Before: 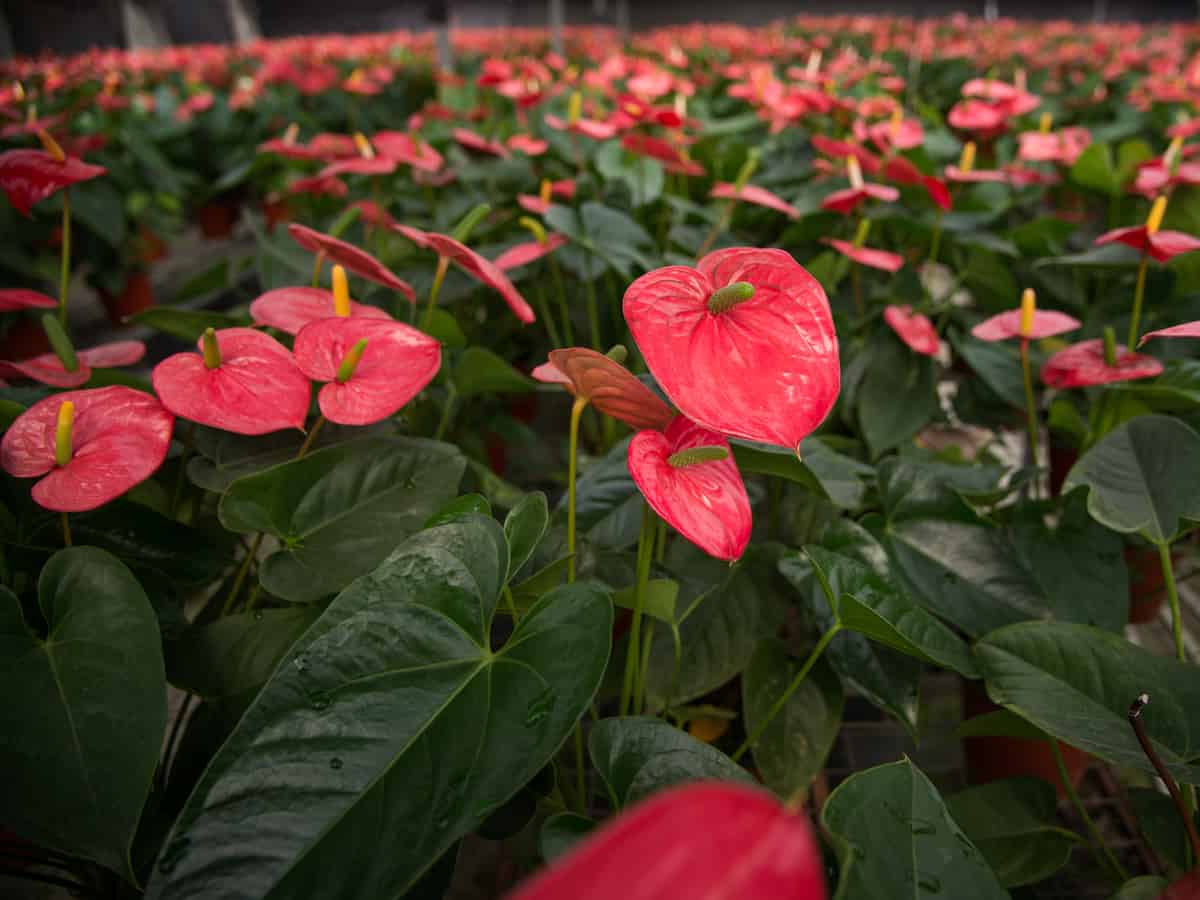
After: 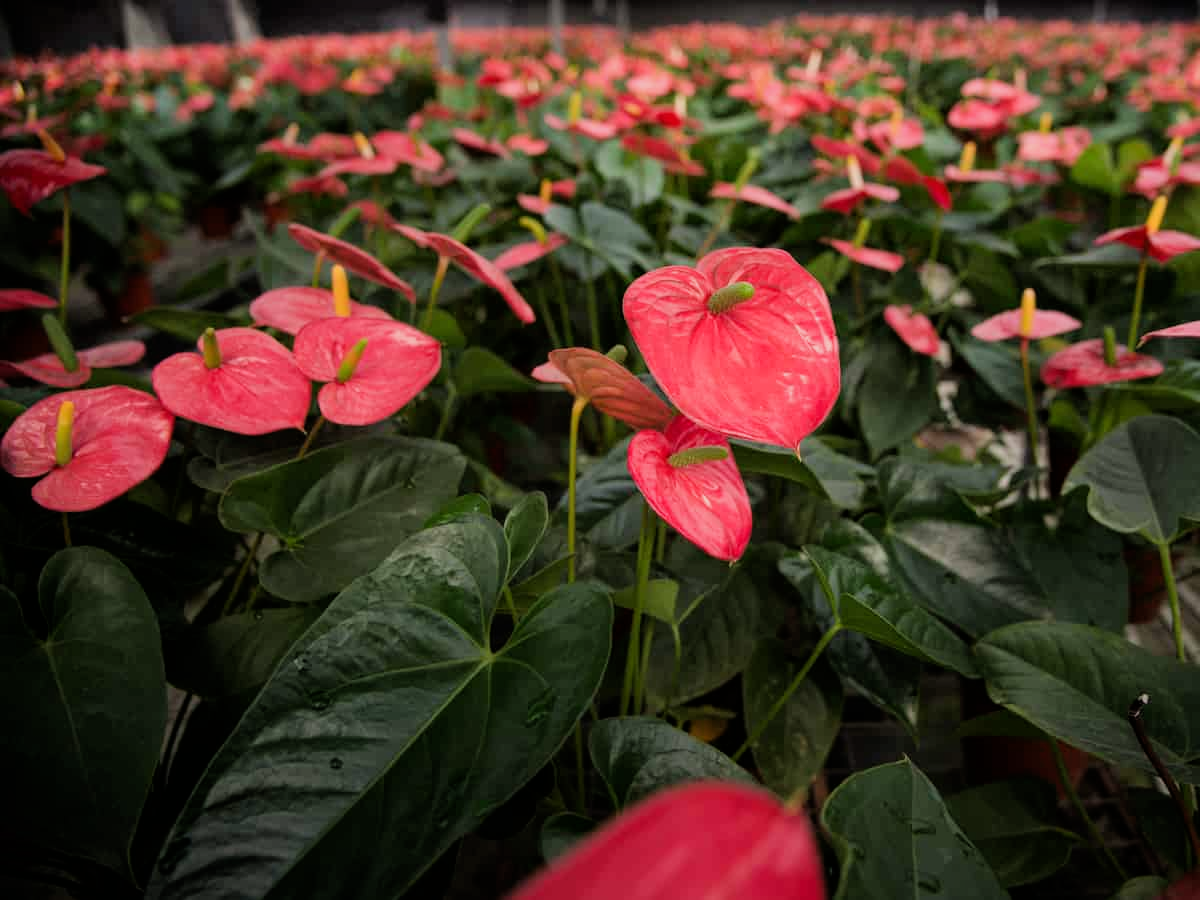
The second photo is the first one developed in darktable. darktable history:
filmic rgb: black relative exposure -7.96 EV, white relative exposure 3.85 EV, hardness 4.31, iterations of high-quality reconstruction 0
tone equalizer: -8 EV -0.453 EV, -7 EV -0.4 EV, -6 EV -0.342 EV, -5 EV -0.234 EV, -3 EV 0.189 EV, -2 EV 0.342 EV, -1 EV 0.388 EV, +0 EV 0.434 EV
